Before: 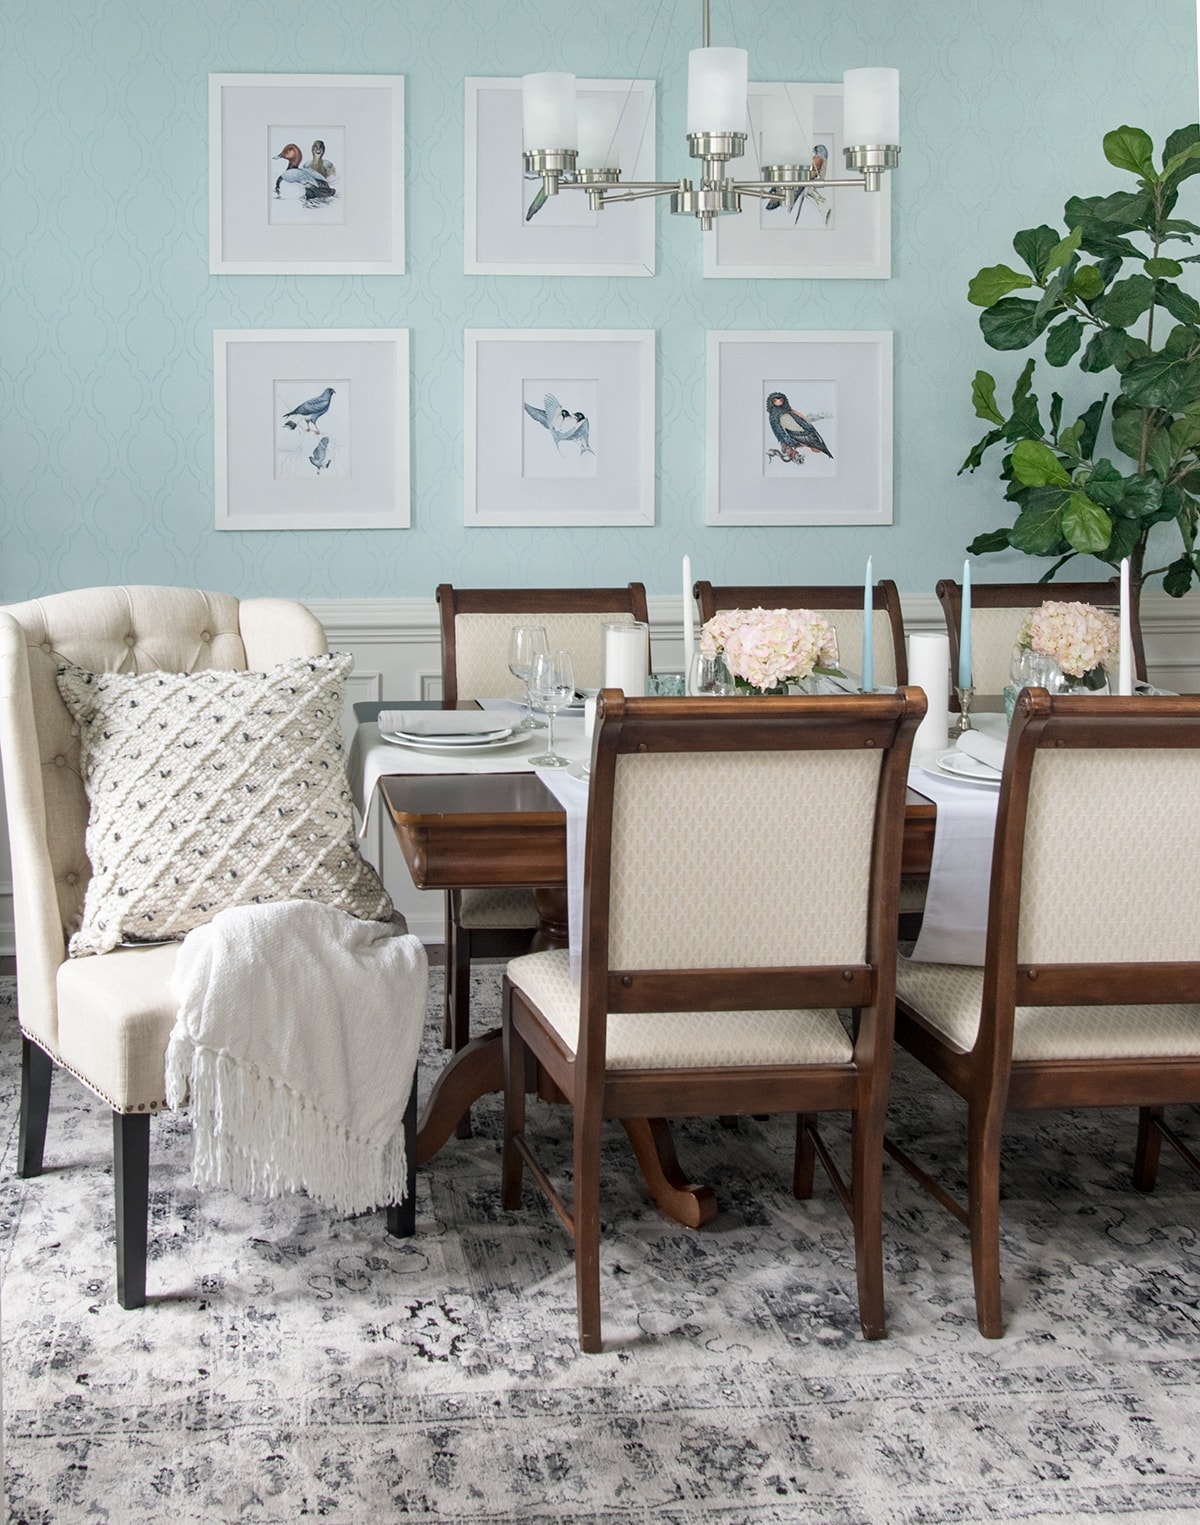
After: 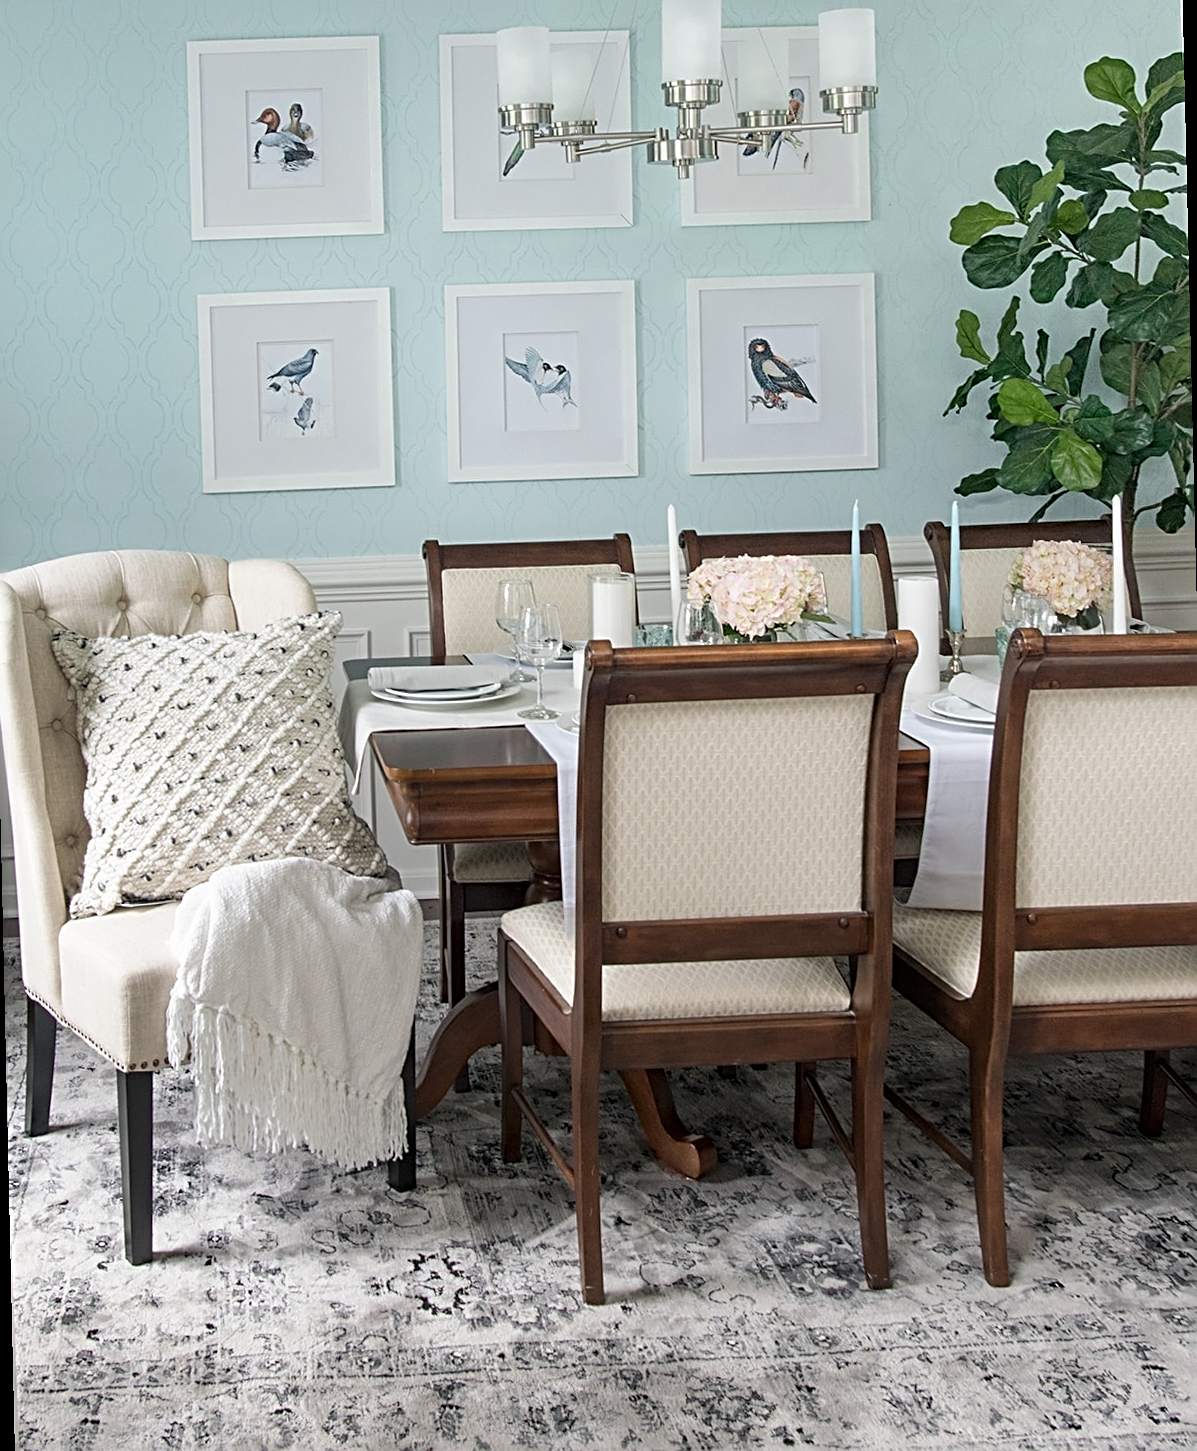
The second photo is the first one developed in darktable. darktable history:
rotate and perspective: rotation -1.32°, lens shift (horizontal) -0.031, crop left 0.015, crop right 0.985, crop top 0.047, crop bottom 0.982
sharpen: radius 3.119
